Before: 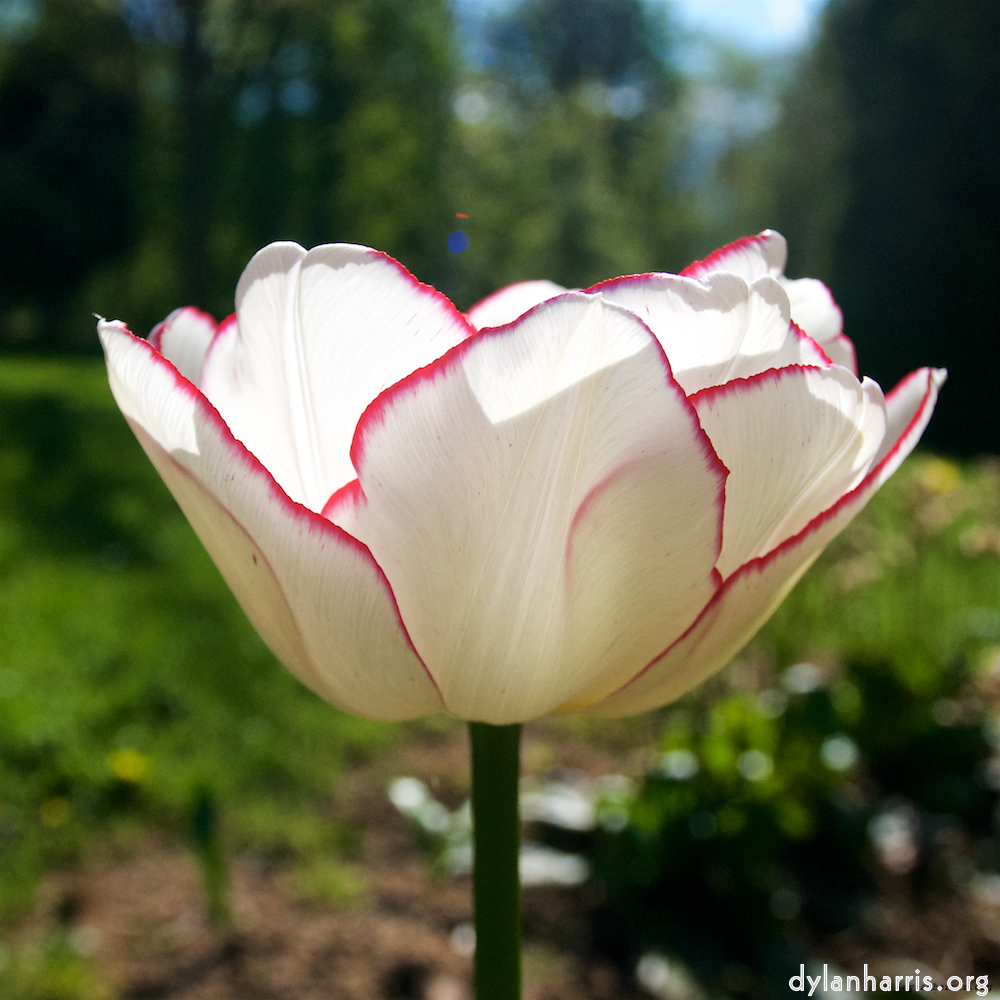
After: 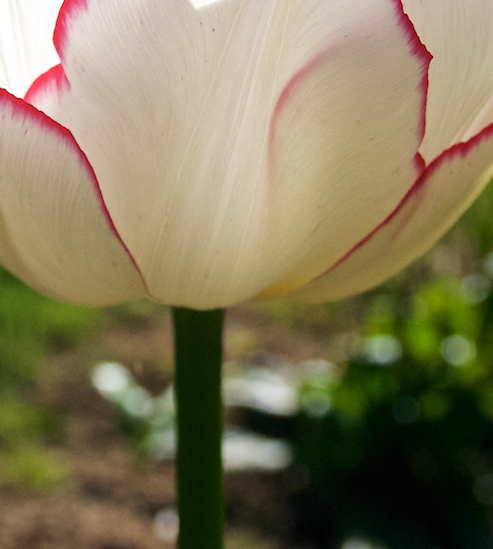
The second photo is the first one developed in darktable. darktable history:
crop: left 29.732%, top 41.558%, right 20.934%, bottom 3.48%
